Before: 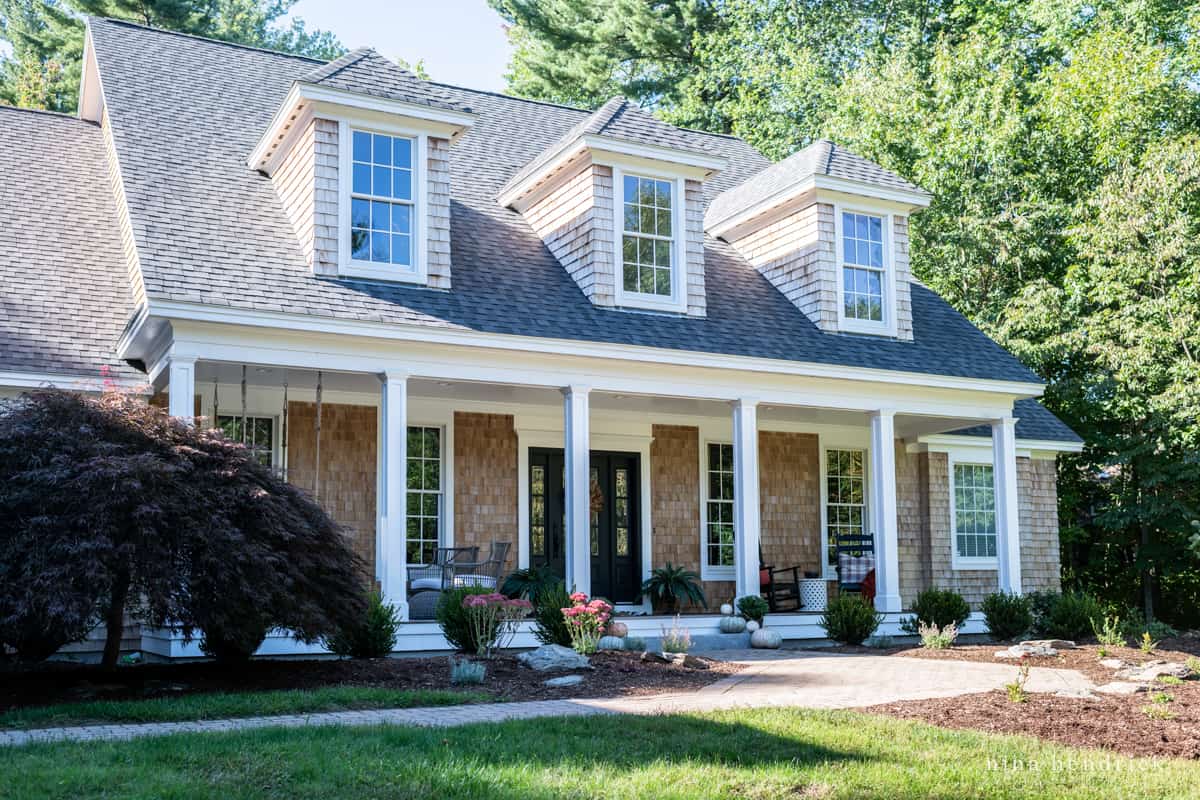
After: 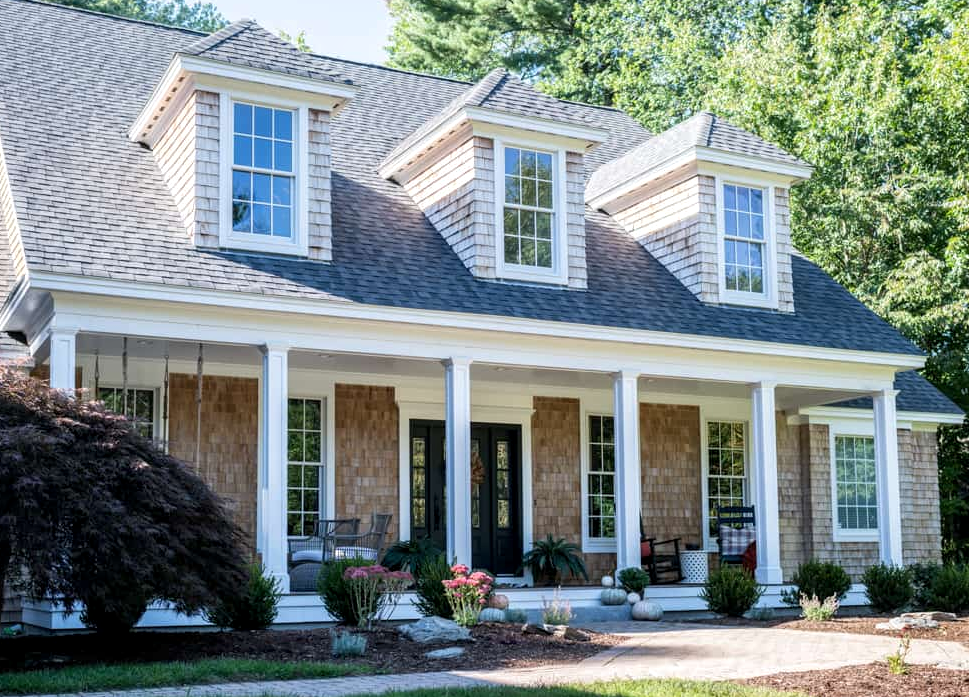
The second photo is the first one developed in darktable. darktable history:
local contrast: highlights 102%, shadows 101%, detail 120%, midtone range 0.2
crop: left 9.971%, top 3.619%, right 9.23%, bottom 9.194%
